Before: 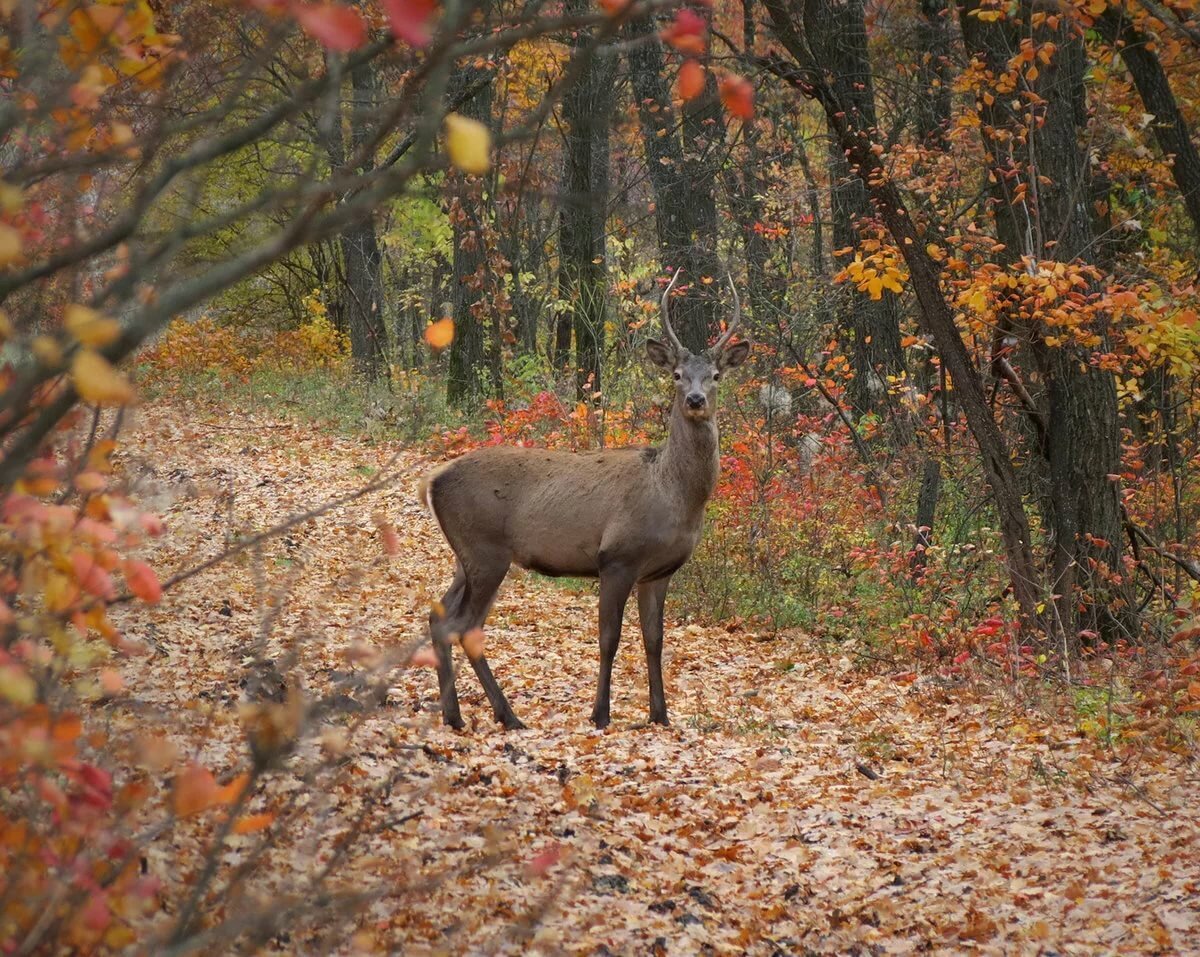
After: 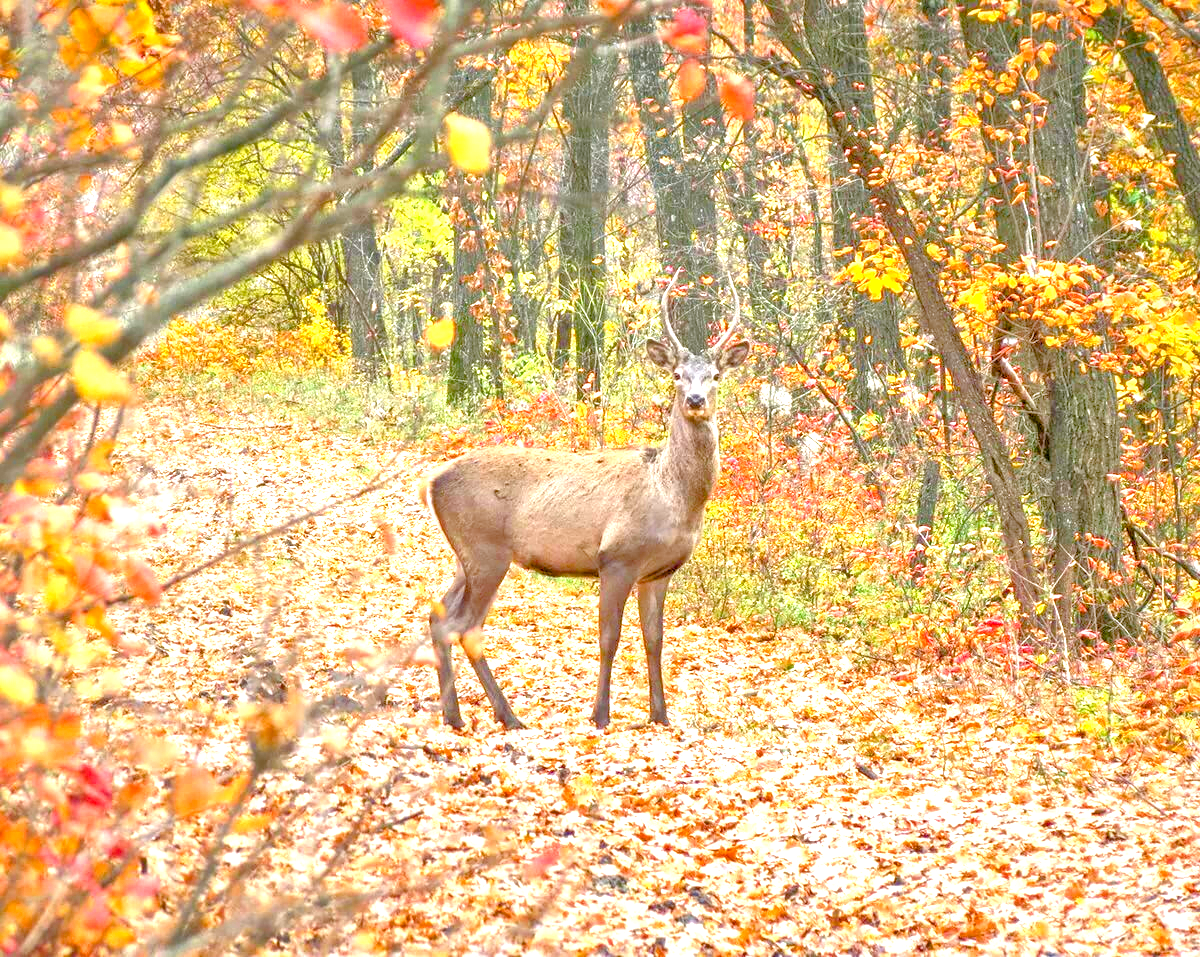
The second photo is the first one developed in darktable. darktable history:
local contrast: detail 130%
color balance rgb: perceptual saturation grading › global saturation 35.187%, perceptual saturation grading › highlights -29.995%, perceptual saturation grading › shadows 34.658%, global vibrance 20%
exposure: black level correction 0.001, exposure 1.734 EV, compensate highlight preservation false
tone equalizer: -8 EV 1.98 EV, -7 EV 1.97 EV, -6 EV 1.98 EV, -5 EV 1.97 EV, -4 EV 1.99 EV, -3 EV 1.5 EV, -2 EV 0.996 EV, -1 EV 0.493 EV, mask exposure compensation -0.504 EV
